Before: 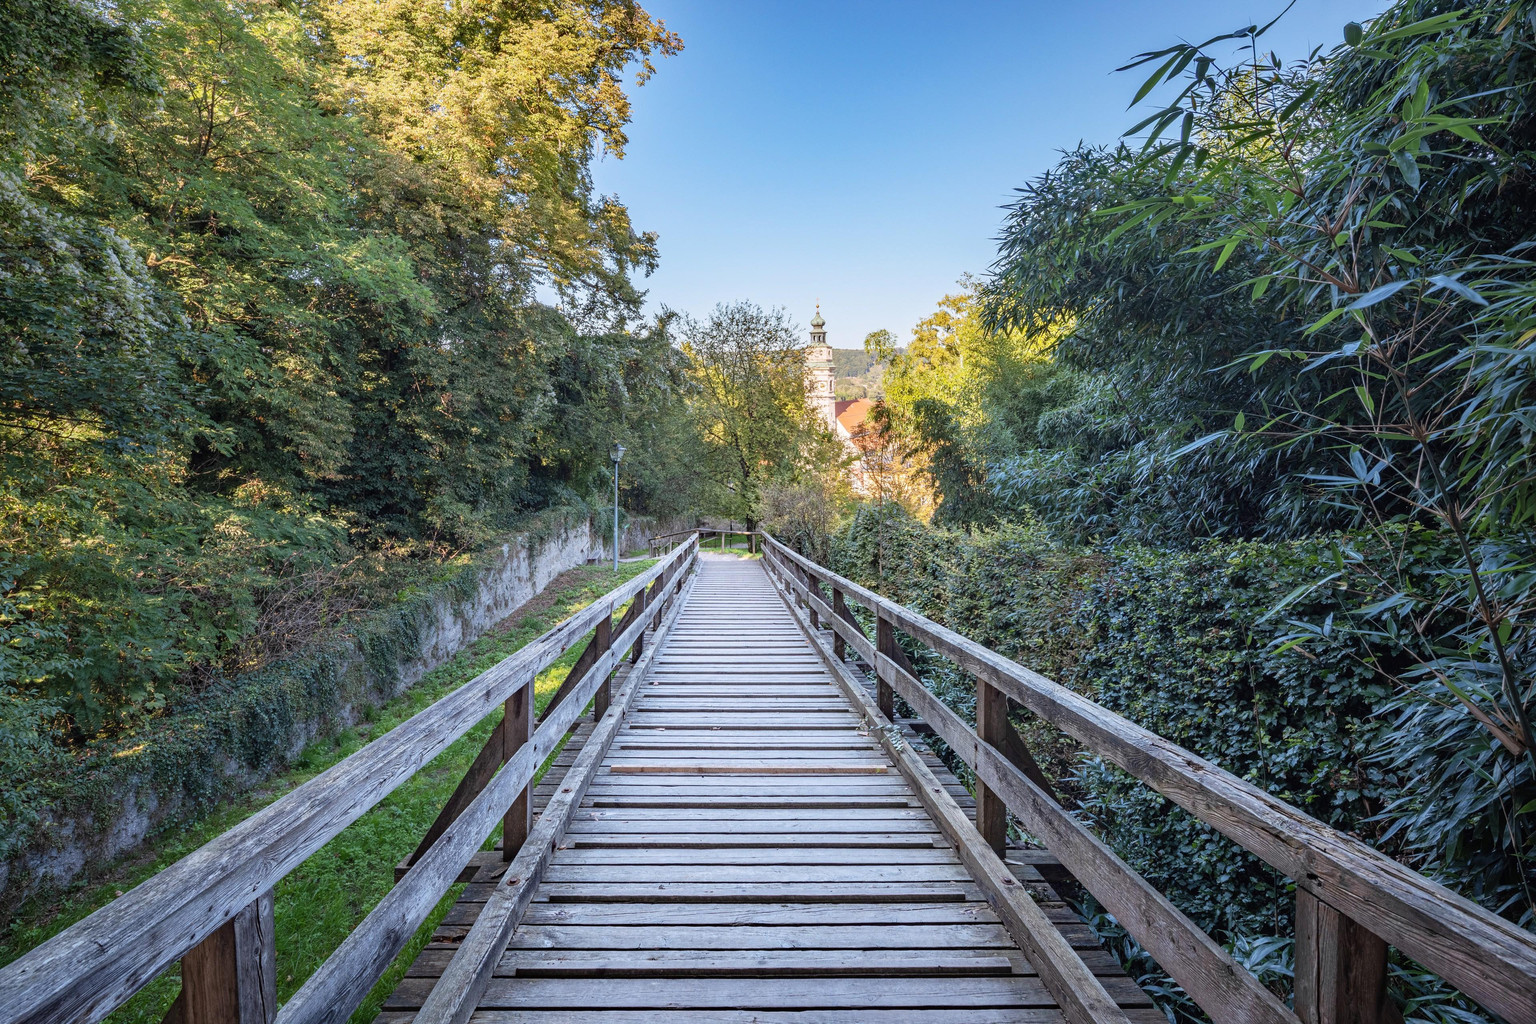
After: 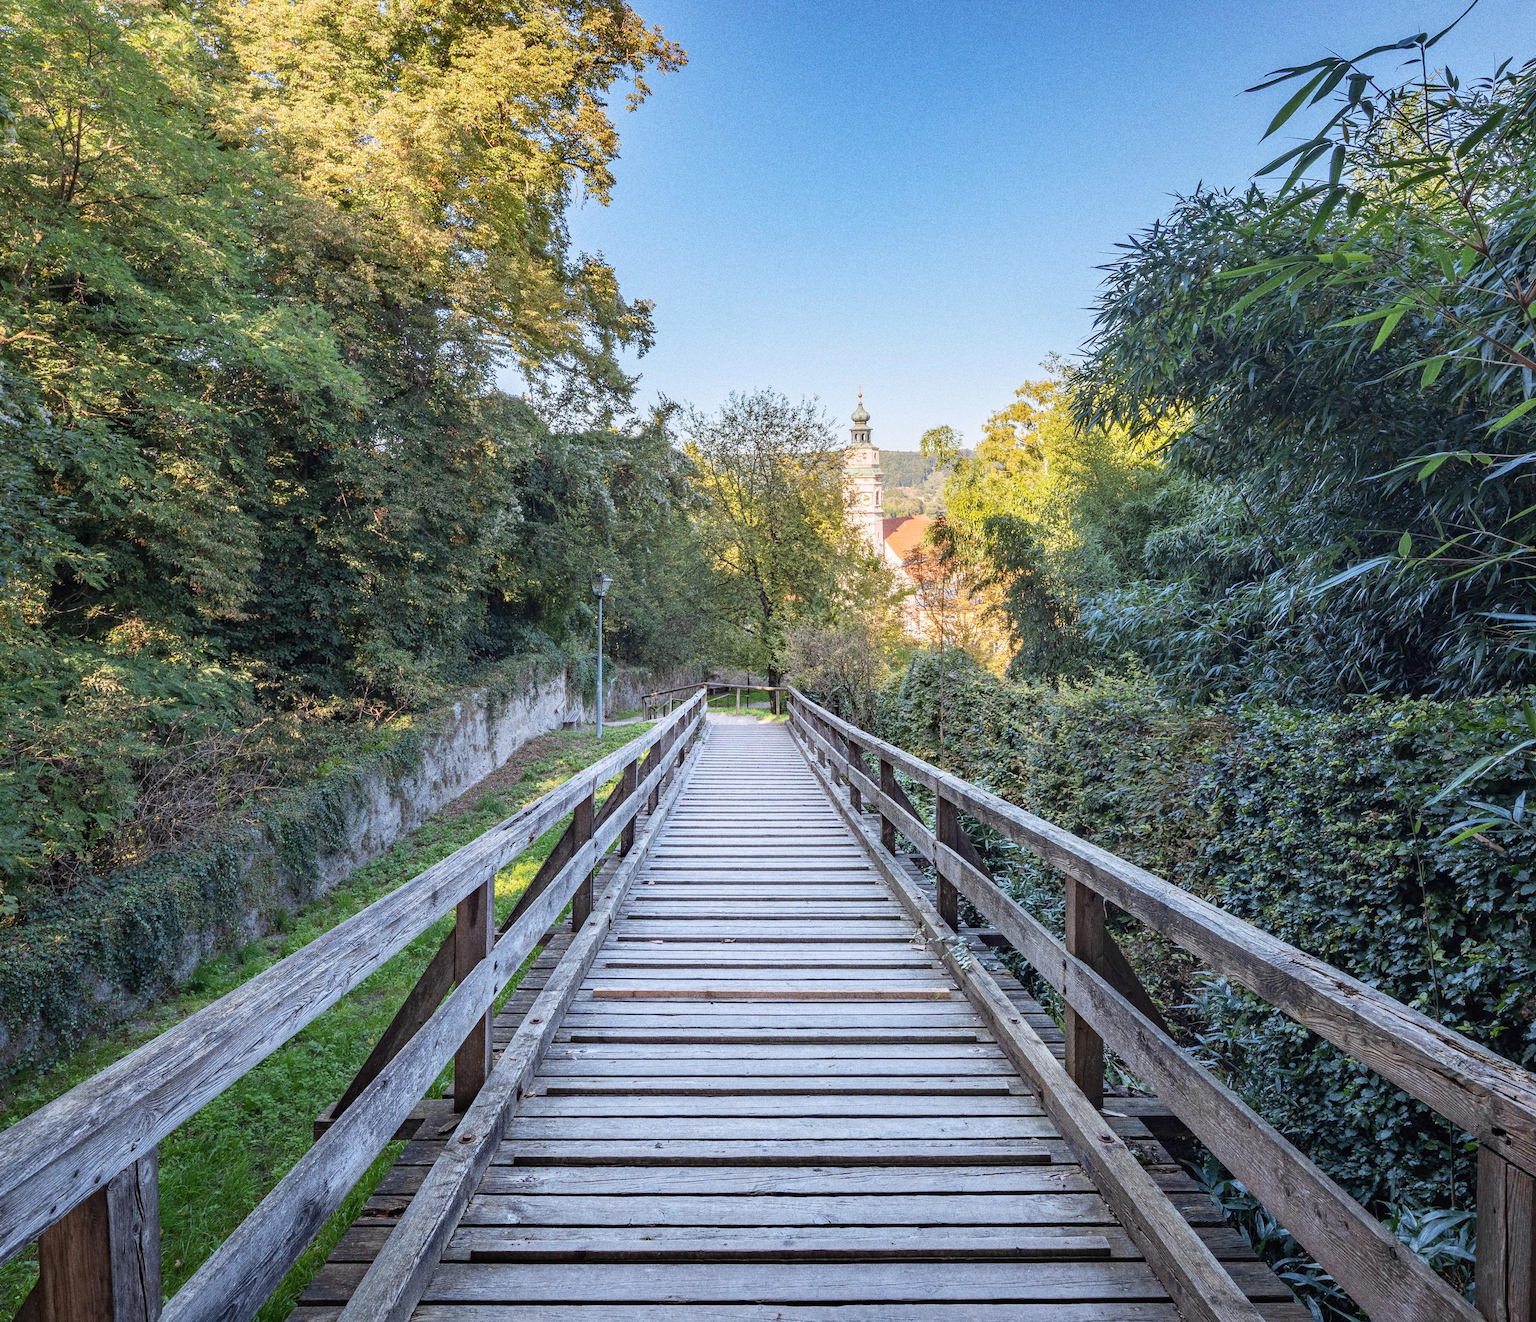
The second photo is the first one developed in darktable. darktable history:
bloom: size 15%, threshold 97%, strength 7%
crop: left 9.88%, right 12.664%
grain: coarseness 0.09 ISO, strength 40%
